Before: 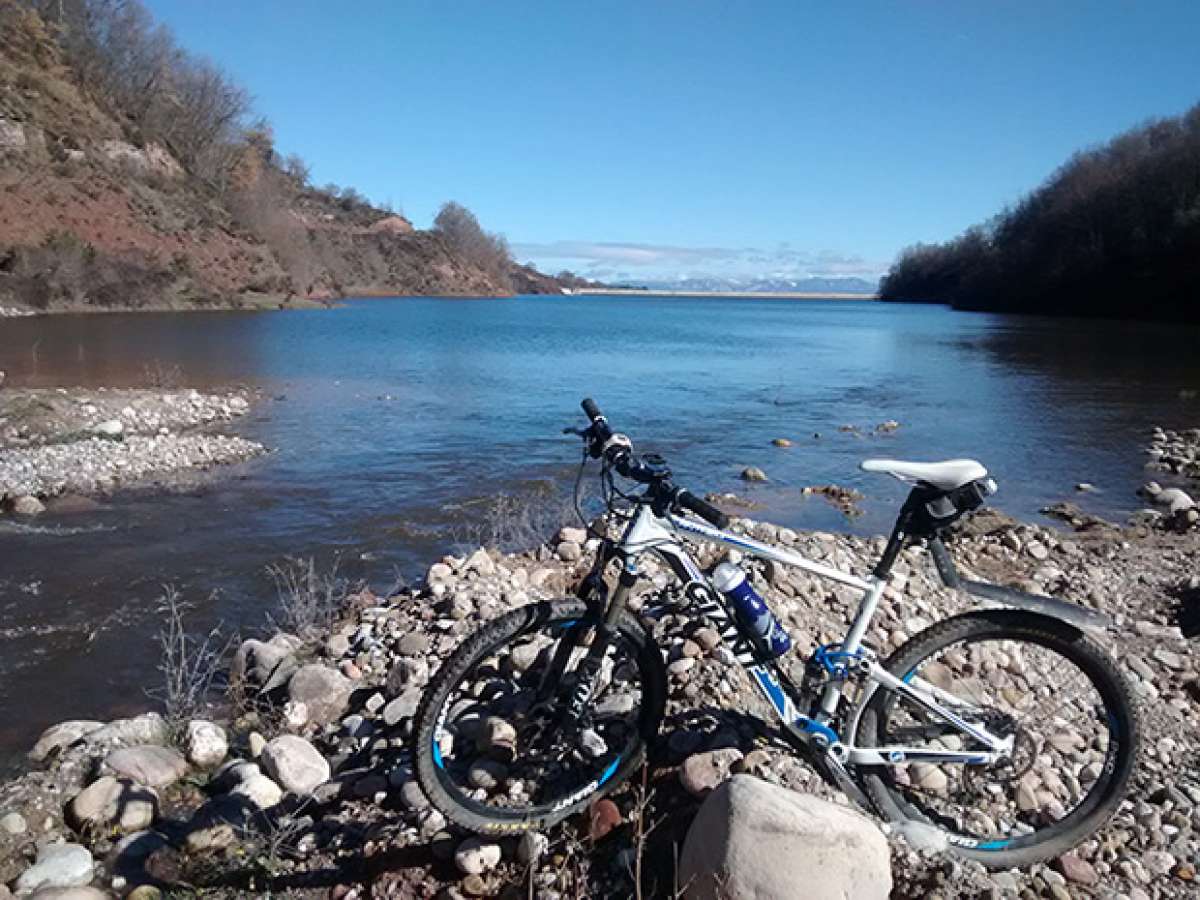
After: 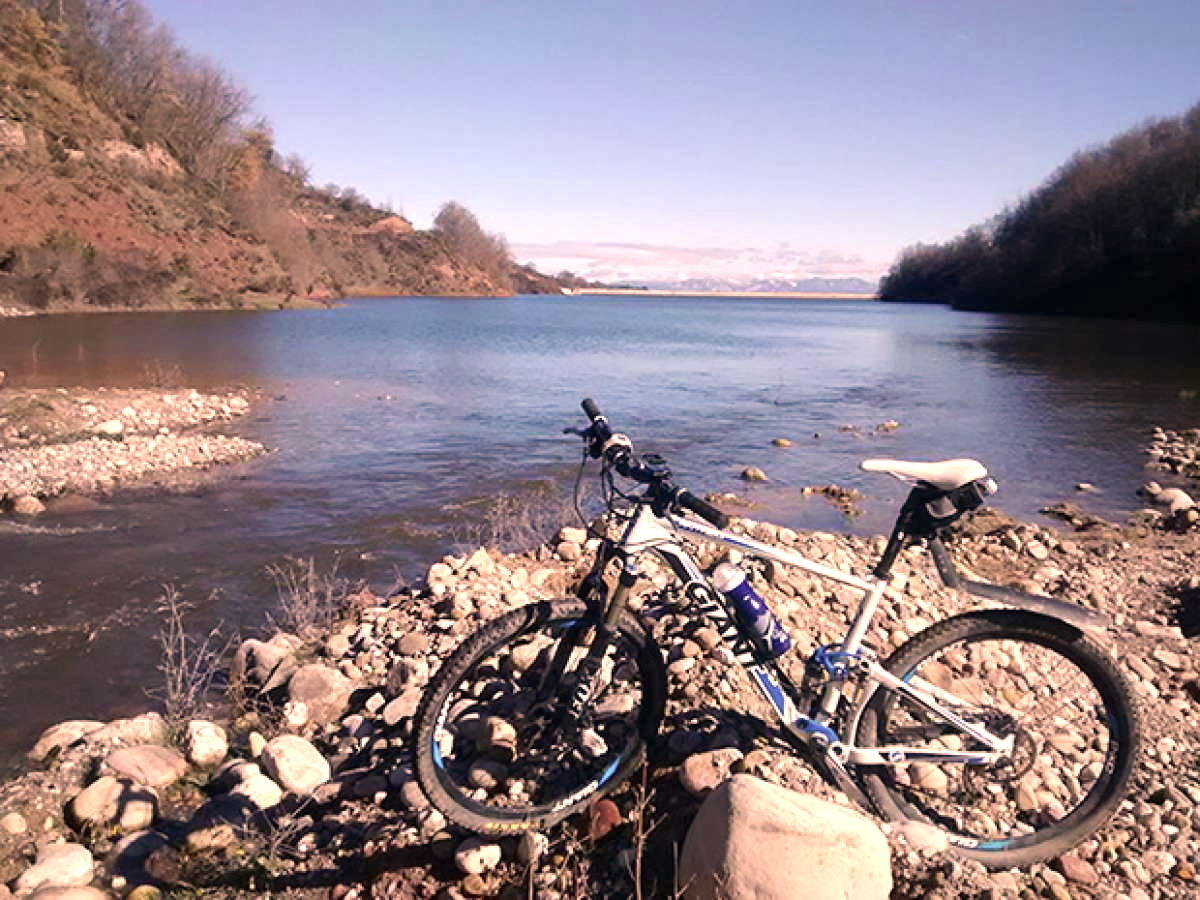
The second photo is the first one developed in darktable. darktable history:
exposure: exposure 0.579 EV, compensate highlight preservation false
color correction: highlights a* 21.56, highlights b* 22.45
